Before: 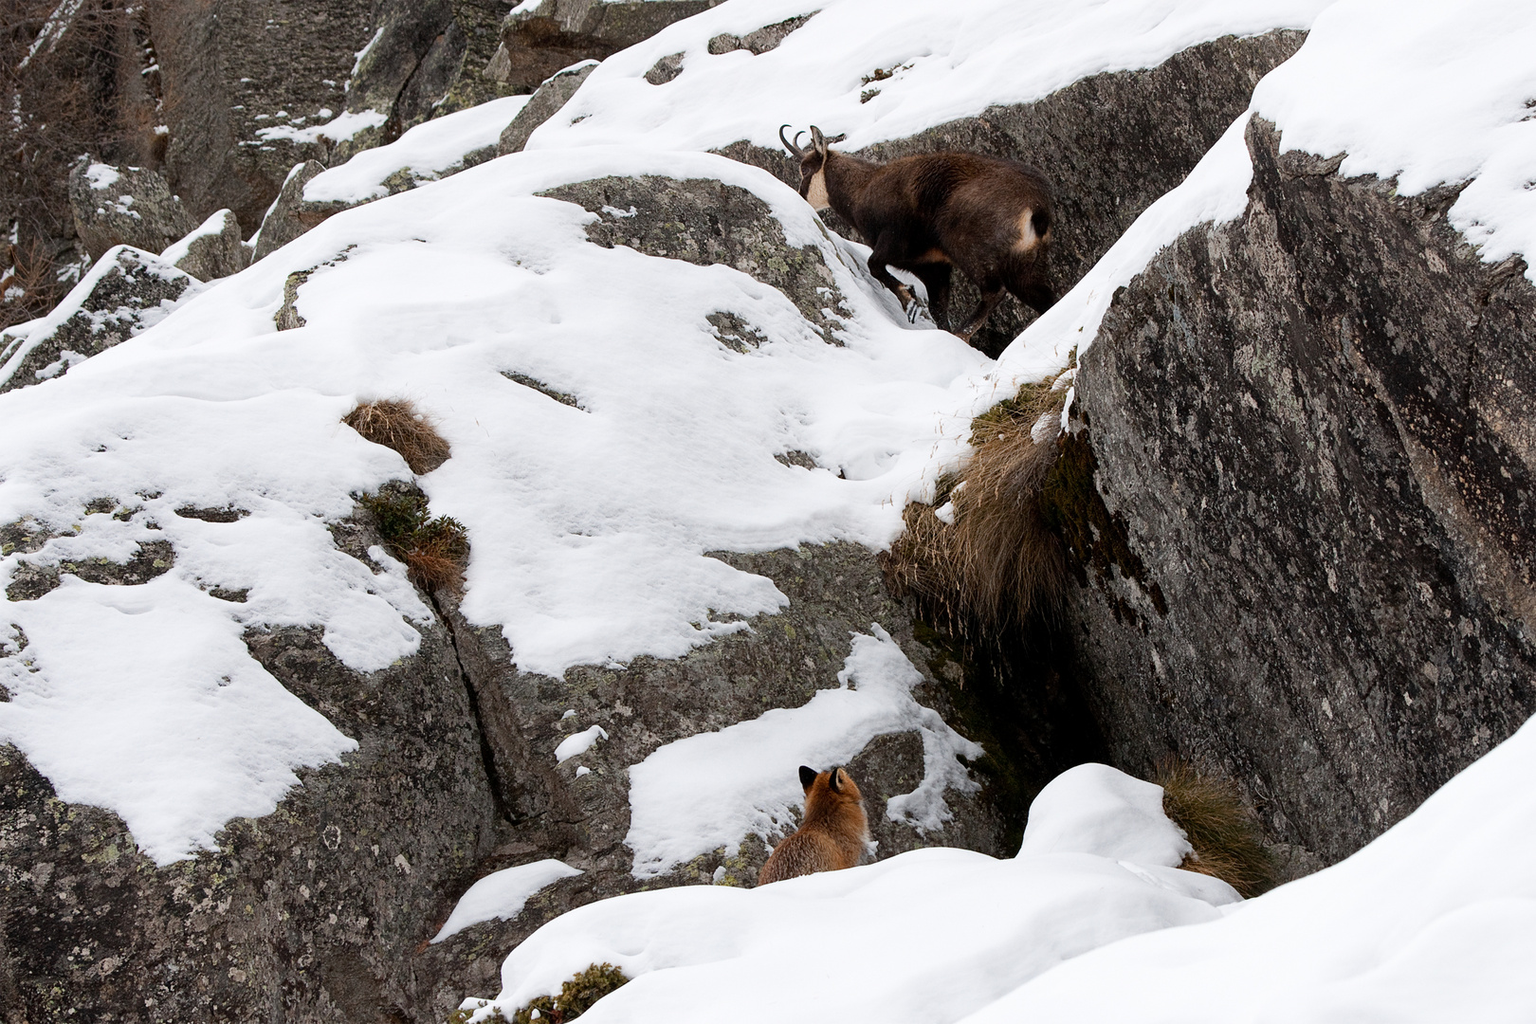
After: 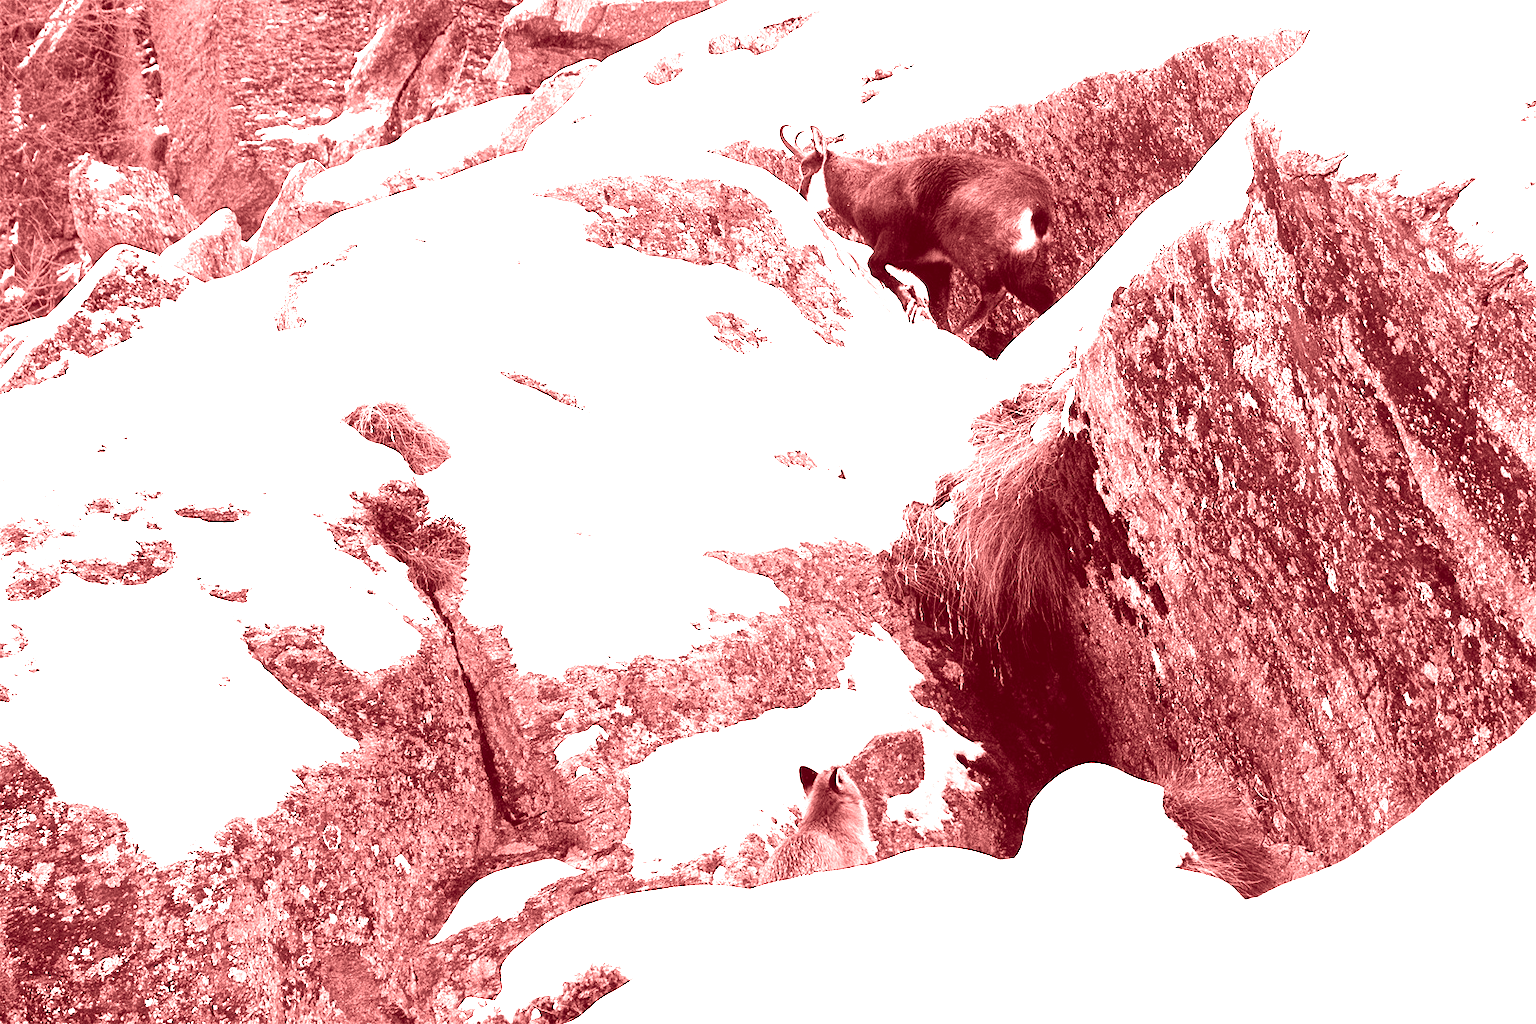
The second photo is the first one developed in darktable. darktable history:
tone equalizer: -8 EV -0.417 EV, -7 EV -0.389 EV, -6 EV -0.333 EV, -5 EV -0.222 EV, -3 EV 0.222 EV, -2 EV 0.333 EV, -1 EV 0.389 EV, +0 EV 0.417 EV, edges refinement/feathering 500, mask exposure compensation -1.57 EV, preserve details no
colorize: saturation 60%, source mix 100%
exposure: black level correction 0, exposure 1.75 EV, compensate exposure bias true, compensate highlight preservation false
